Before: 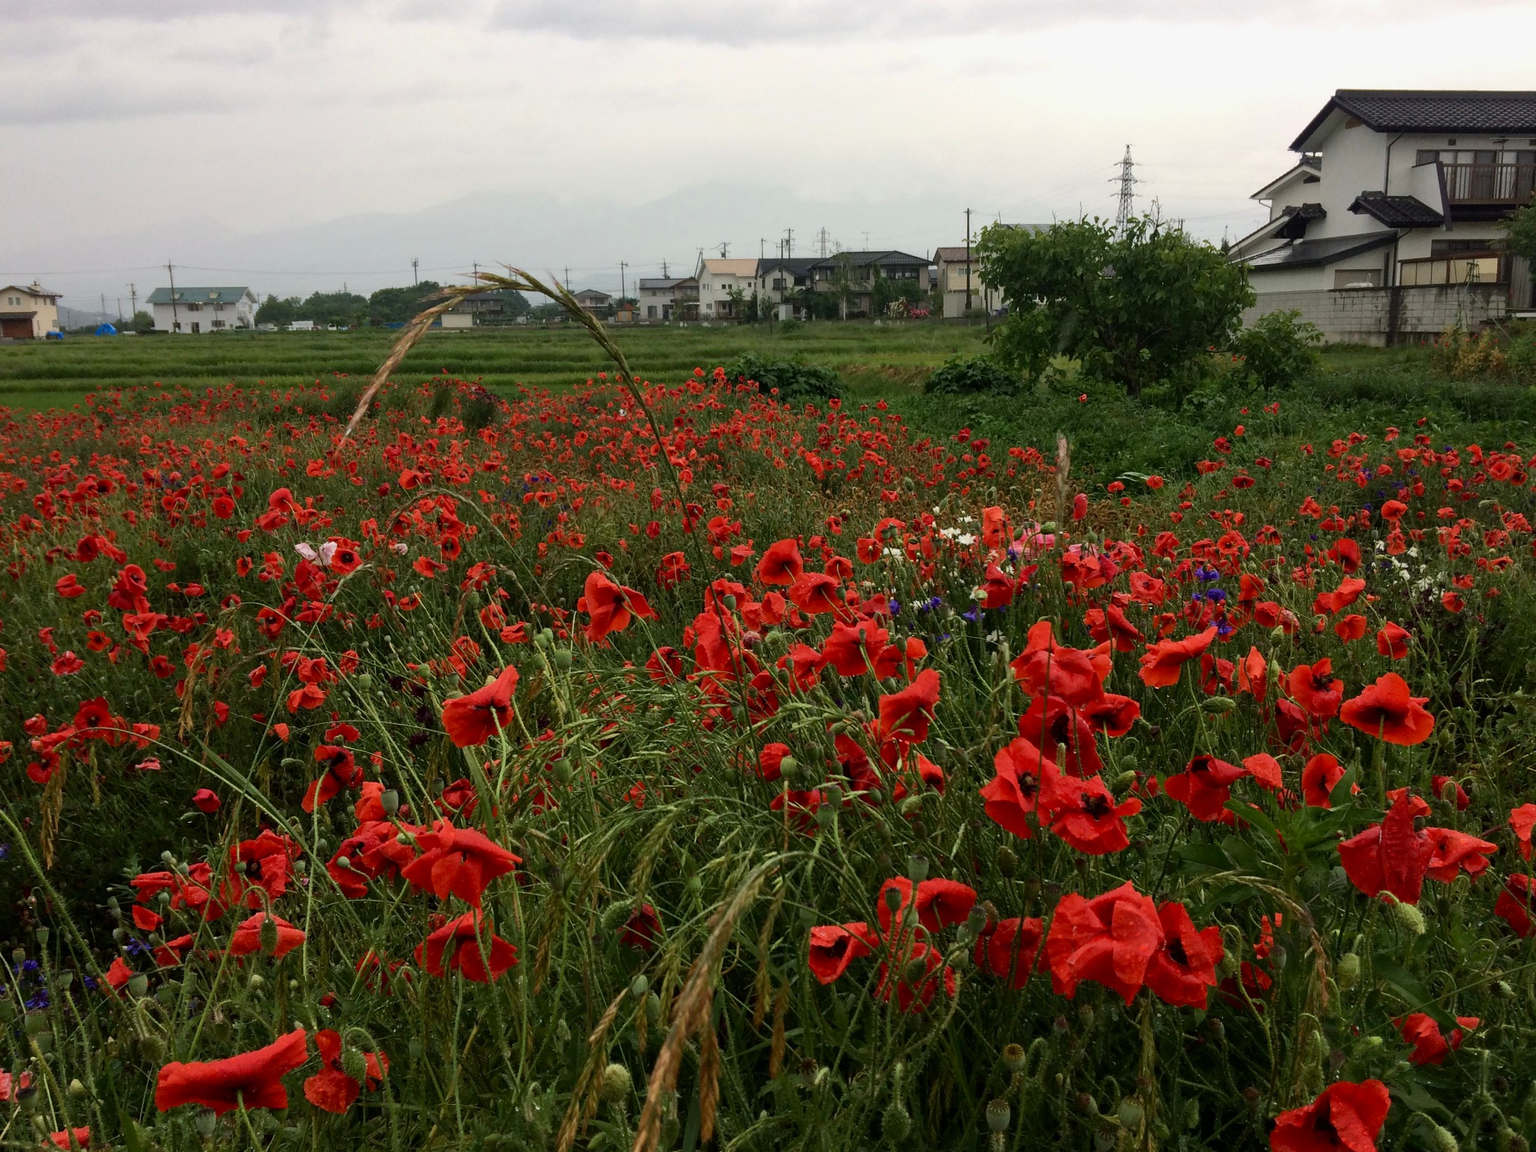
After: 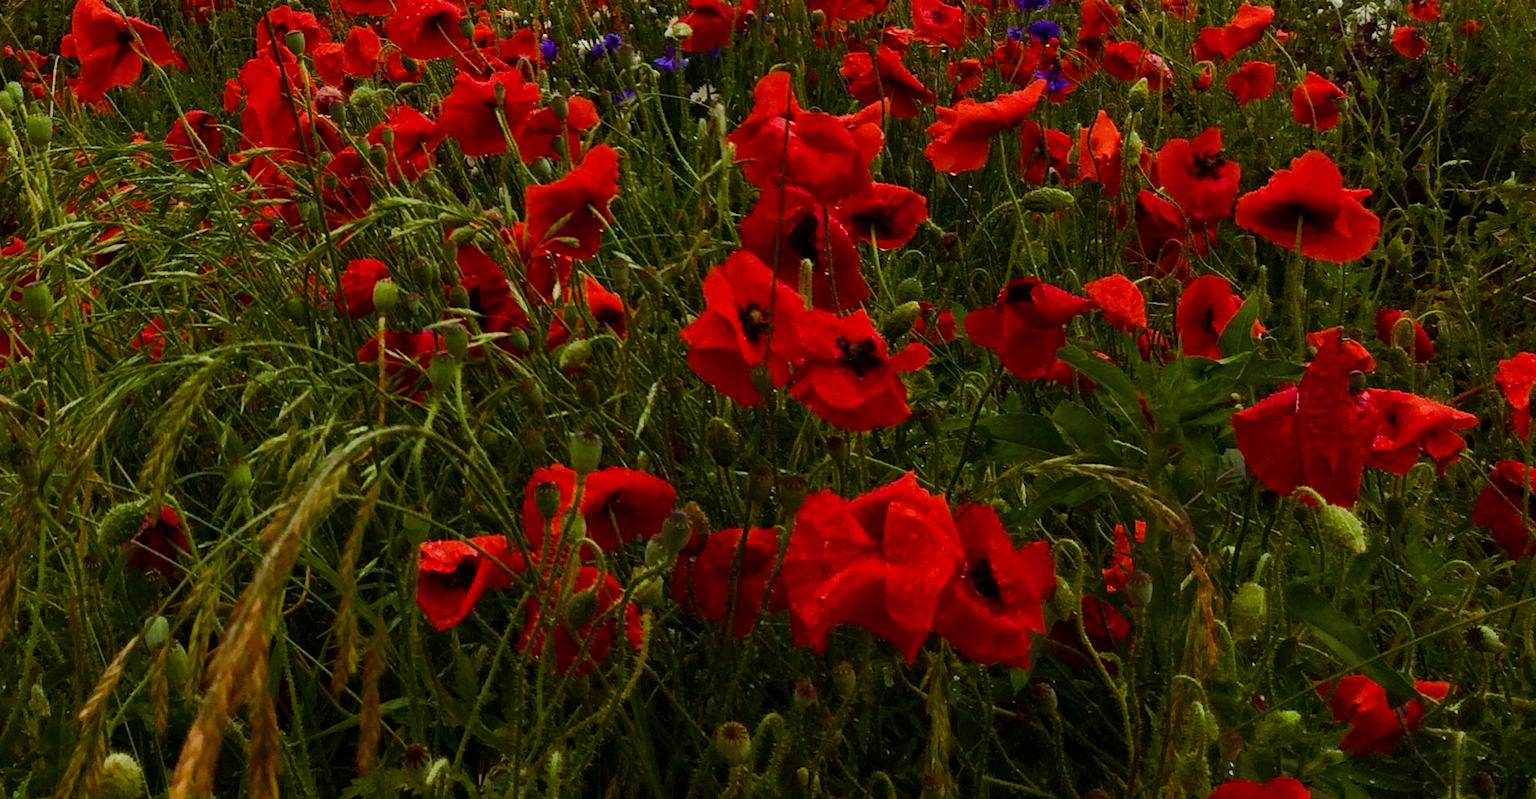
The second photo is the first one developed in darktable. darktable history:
crop and rotate: left 35.046%, top 49.93%, bottom 4.976%
color balance rgb: shadows lift › chroma 6.099%, shadows lift › hue 304.6°, power › luminance -4.004%, power › hue 140.56°, perceptual saturation grading › global saturation -0.116%, perceptual saturation grading › highlights -18.024%, perceptual saturation grading › mid-tones 32.377%, perceptual saturation grading › shadows 50.295%, global vibrance 34.688%
